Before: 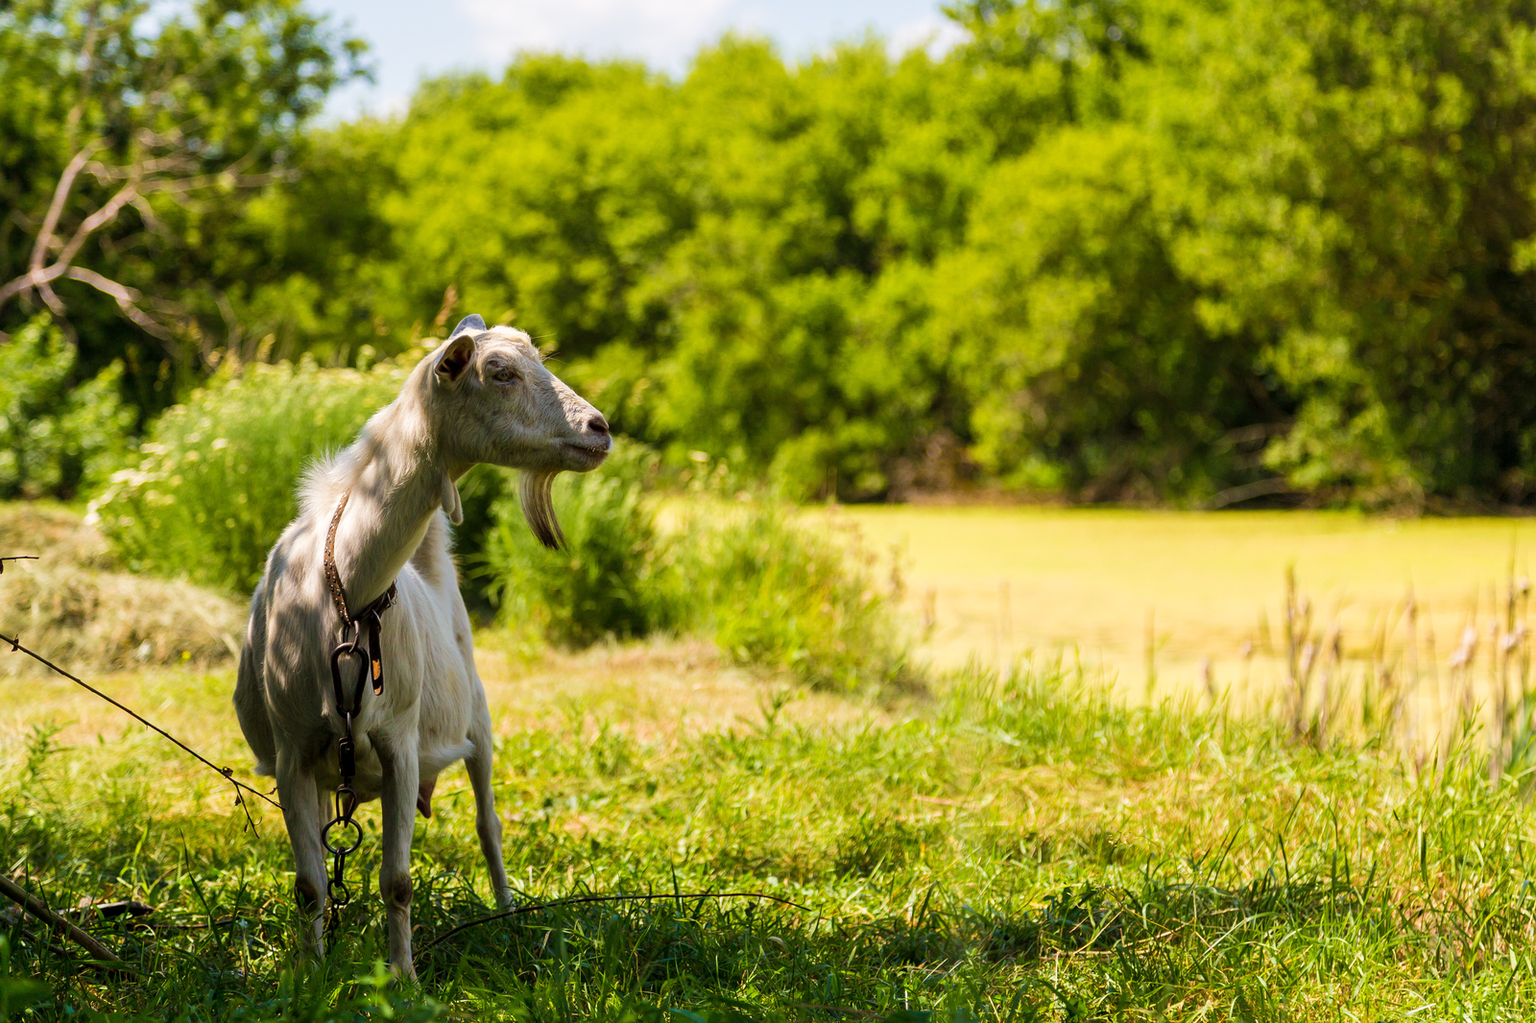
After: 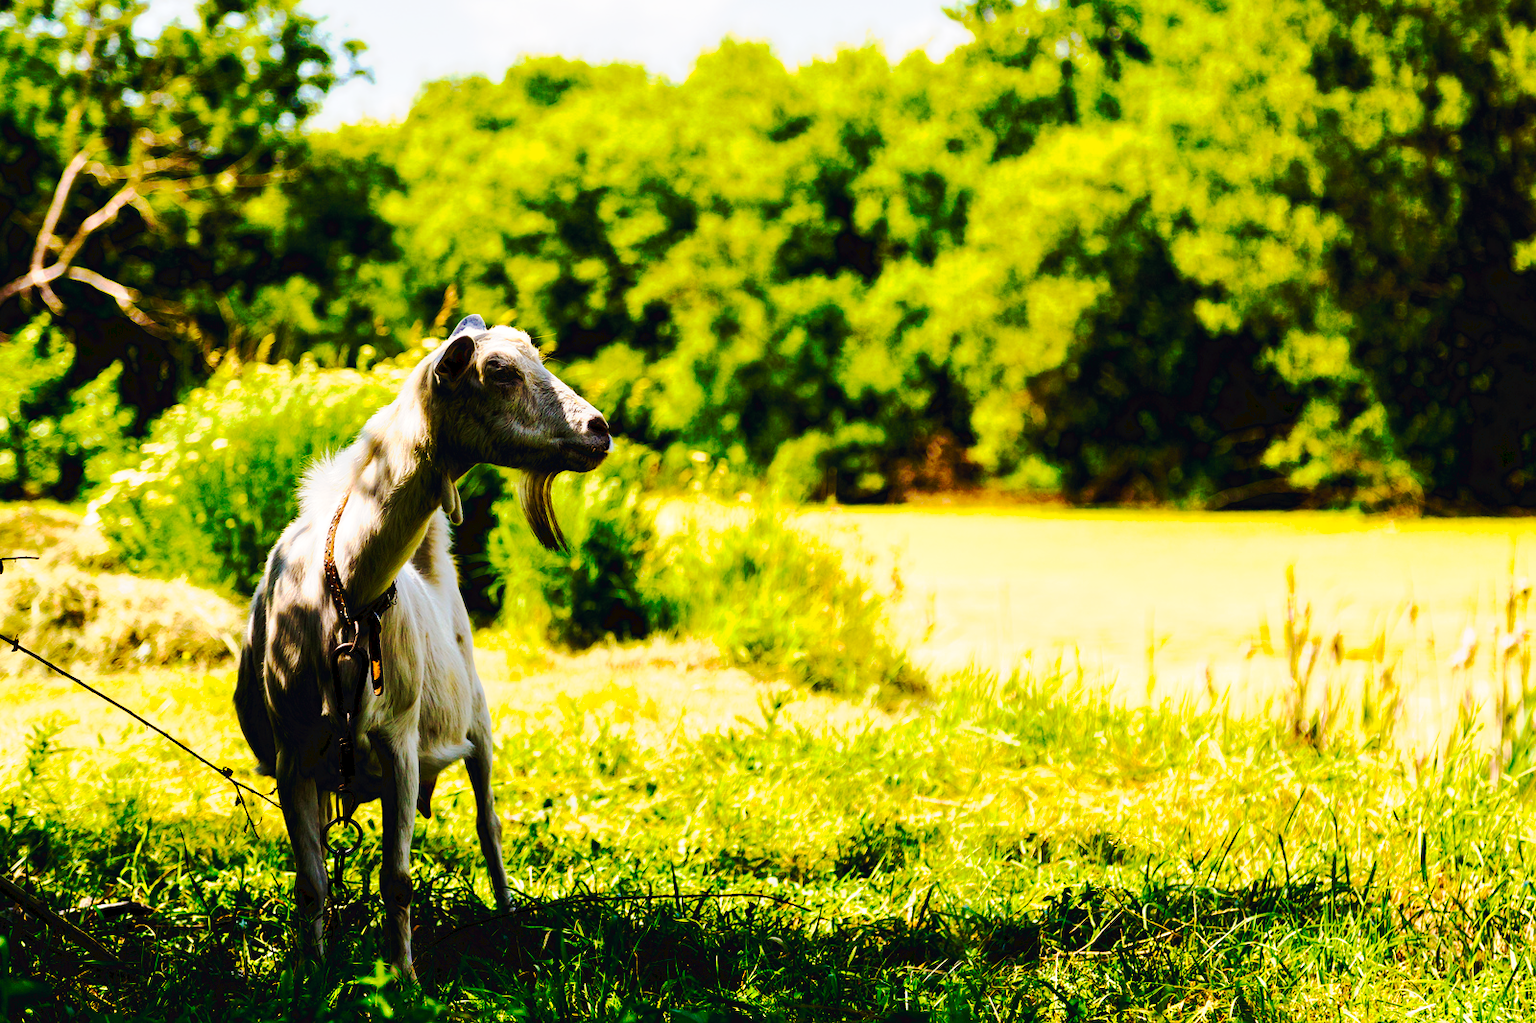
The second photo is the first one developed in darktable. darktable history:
tone curve: curves: ch0 [(0, 0) (0.003, 0.043) (0.011, 0.043) (0.025, 0.035) (0.044, 0.042) (0.069, 0.035) (0.1, 0.03) (0.136, 0.017) (0.177, 0.03) (0.224, 0.06) (0.277, 0.118) (0.335, 0.189) (0.399, 0.297) (0.468, 0.483) (0.543, 0.631) (0.623, 0.746) (0.709, 0.823) (0.801, 0.944) (0.898, 0.966) (1, 1)], preserve colors none
contrast equalizer: octaves 7, y [[0.439, 0.44, 0.442, 0.457, 0.493, 0.498], [0.5 ×6], [0.5 ×6], [0 ×6], [0 ×6]], mix -0.309
tone equalizer: on, module defaults
